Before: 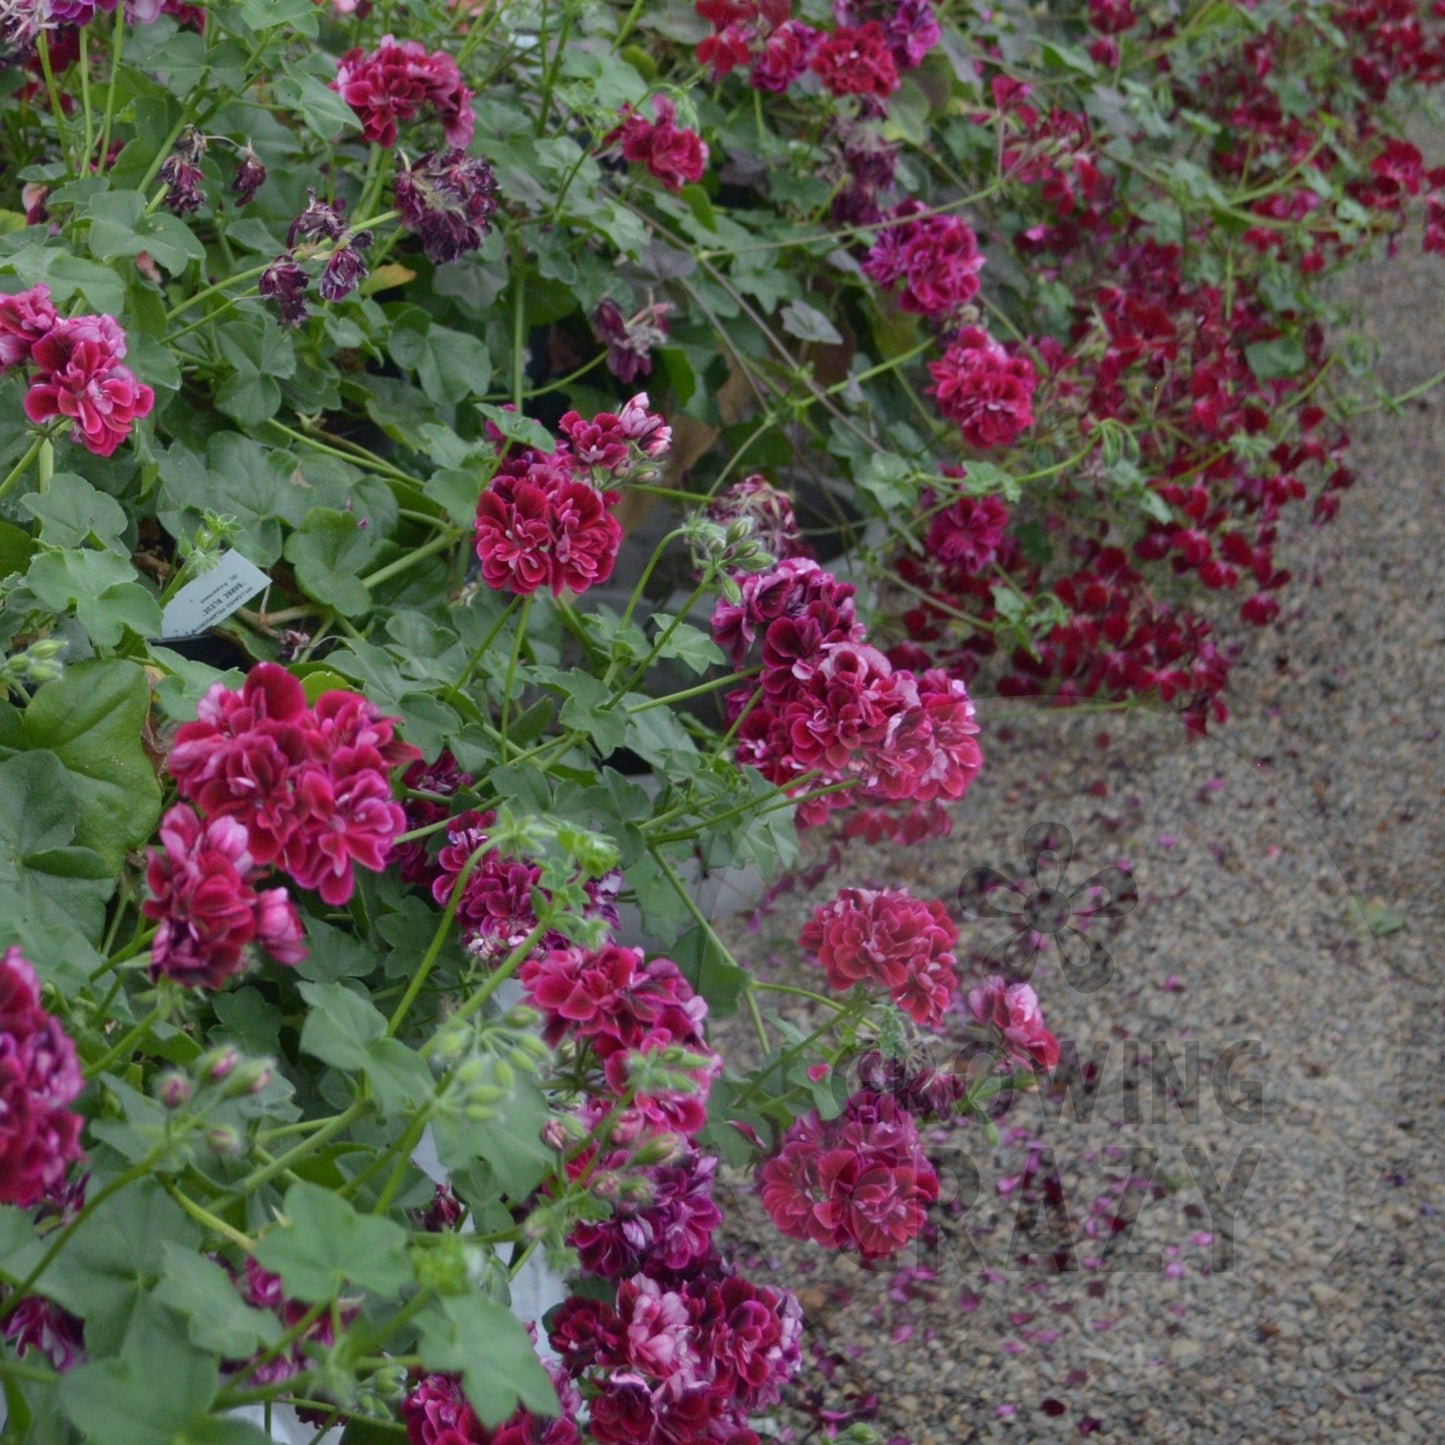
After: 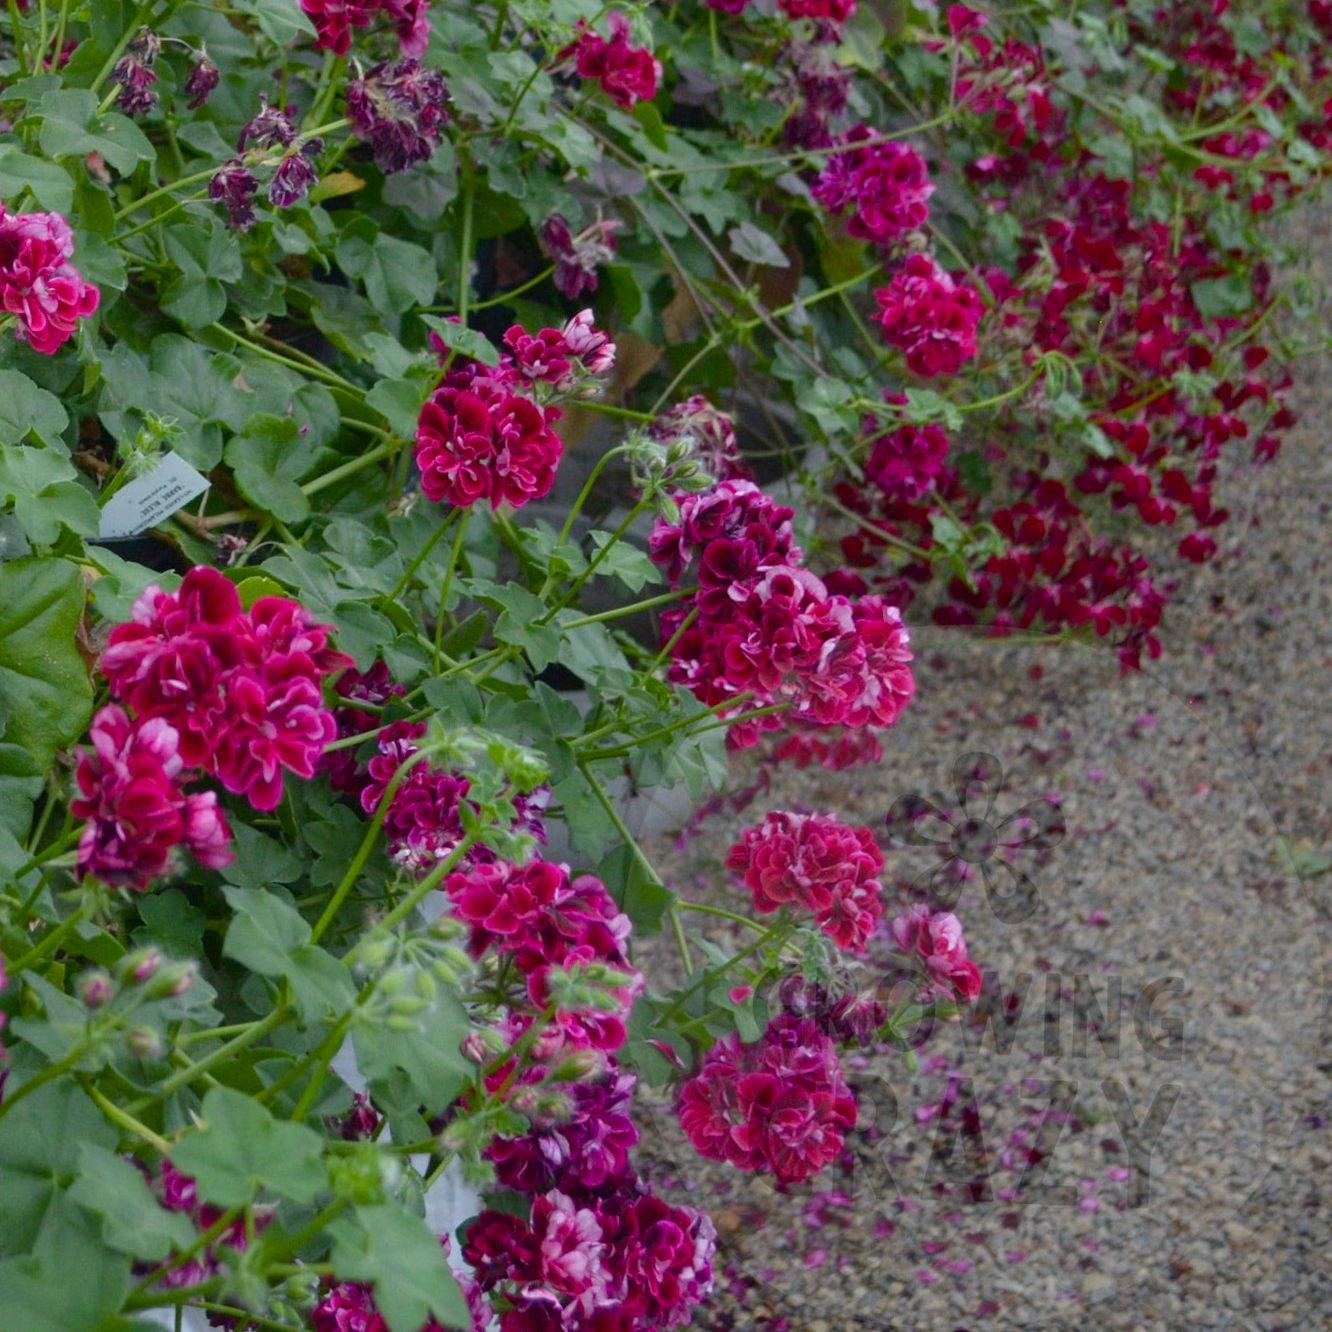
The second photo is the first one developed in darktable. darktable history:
color balance rgb: perceptual saturation grading › global saturation 20%, perceptual saturation grading › highlights -25%, perceptual saturation grading › shadows 25%
crop and rotate: angle -1.96°, left 3.097%, top 4.154%, right 1.586%, bottom 0.529%
